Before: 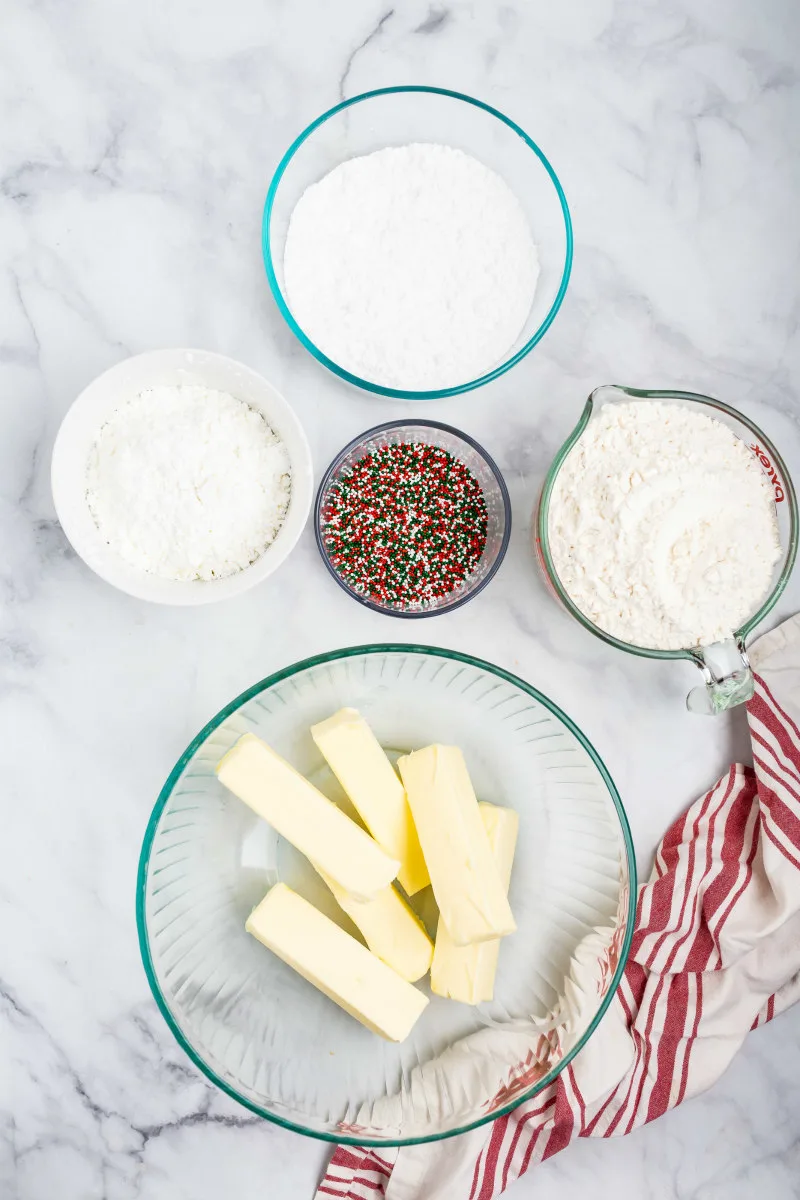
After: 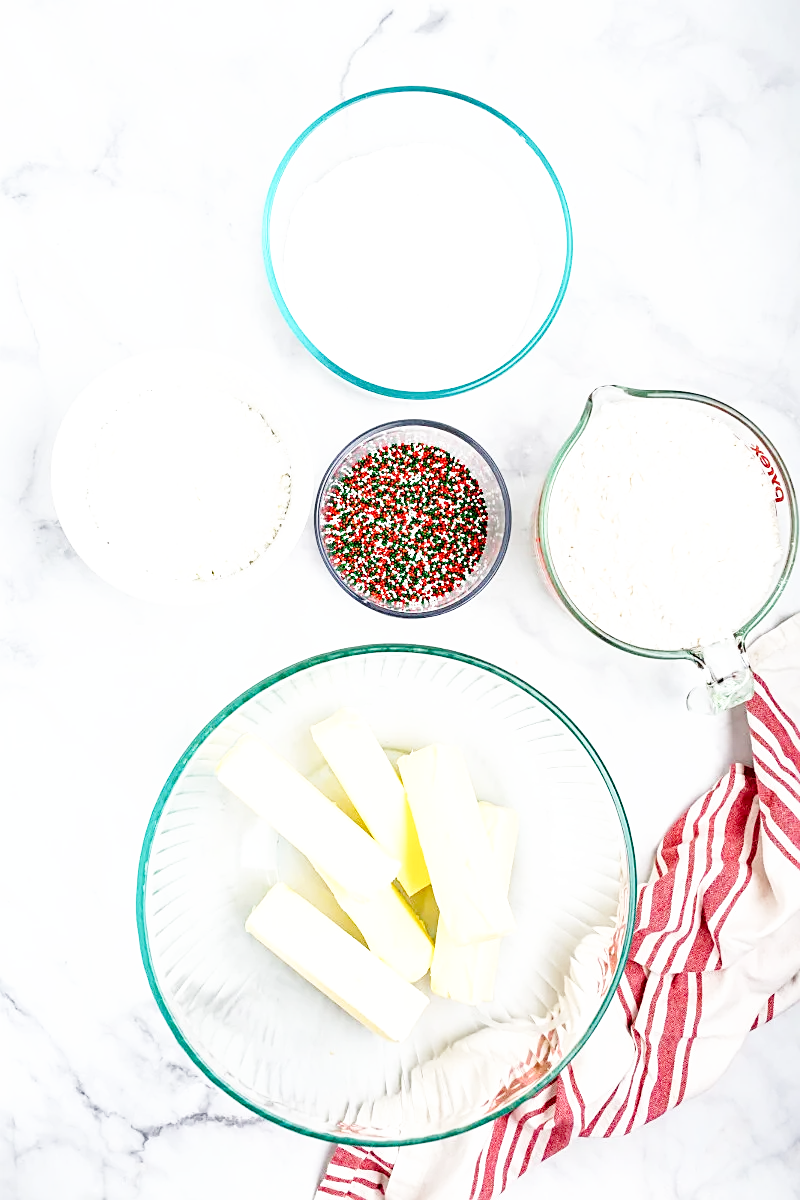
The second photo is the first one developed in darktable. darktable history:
sharpen: on, module defaults
base curve: curves: ch0 [(0, 0) (0.008, 0.007) (0.022, 0.029) (0.048, 0.089) (0.092, 0.197) (0.191, 0.399) (0.275, 0.534) (0.357, 0.65) (0.477, 0.78) (0.542, 0.833) (0.799, 0.973) (1, 1)], preserve colors none
exposure: exposure 0.236 EV, compensate highlight preservation false
